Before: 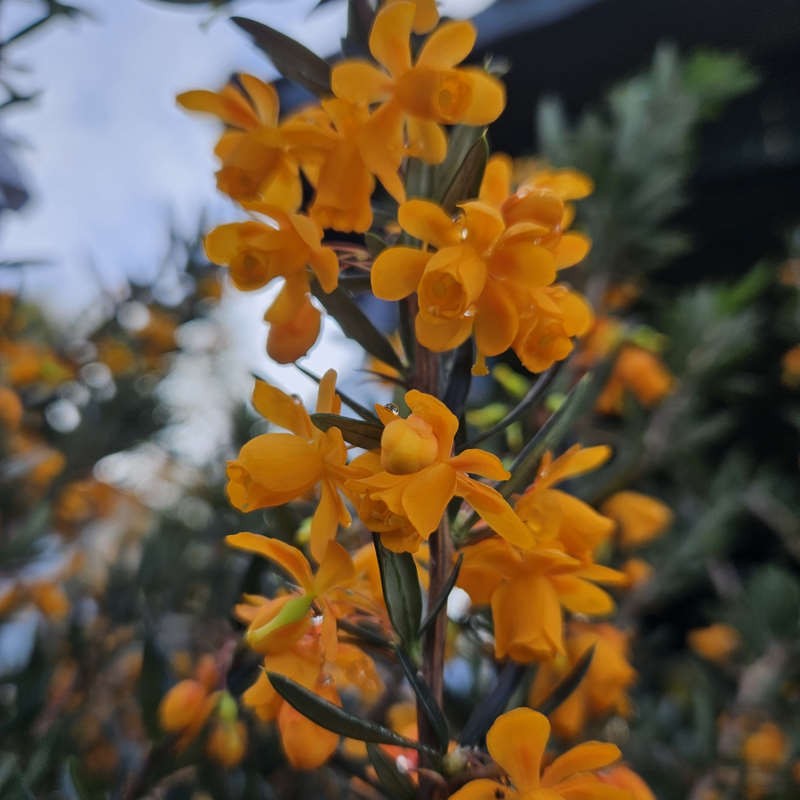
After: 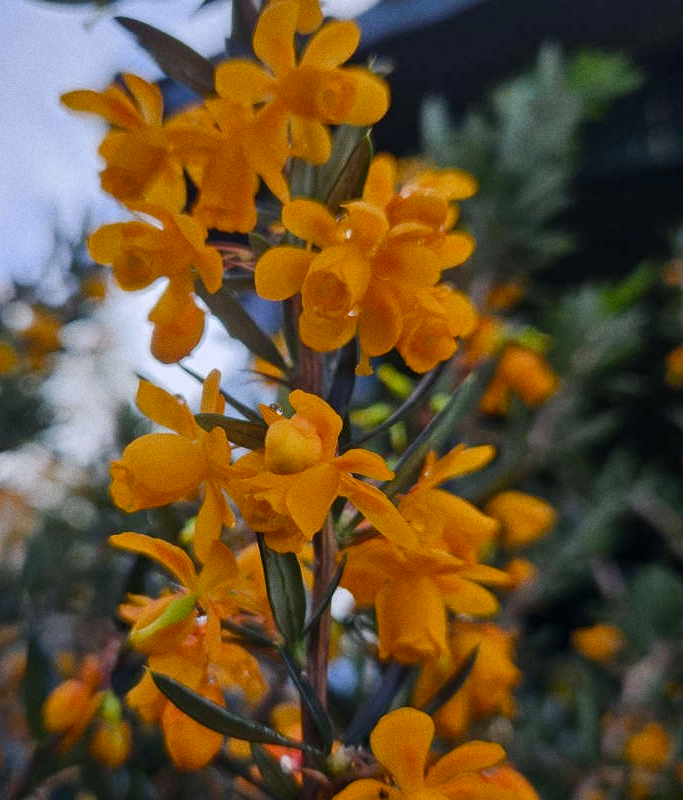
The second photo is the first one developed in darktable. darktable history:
white balance: red 1.004, blue 1.024
bloom: size 16%, threshold 98%, strength 20%
grain: on, module defaults
crop and rotate: left 14.584%
tone equalizer: on, module defaults
color balance rgb: perceptual saturation grading › global saturation 20%, perceptual saturation grading › highlights -25%, perceptual saturation grading › shadows 25%
